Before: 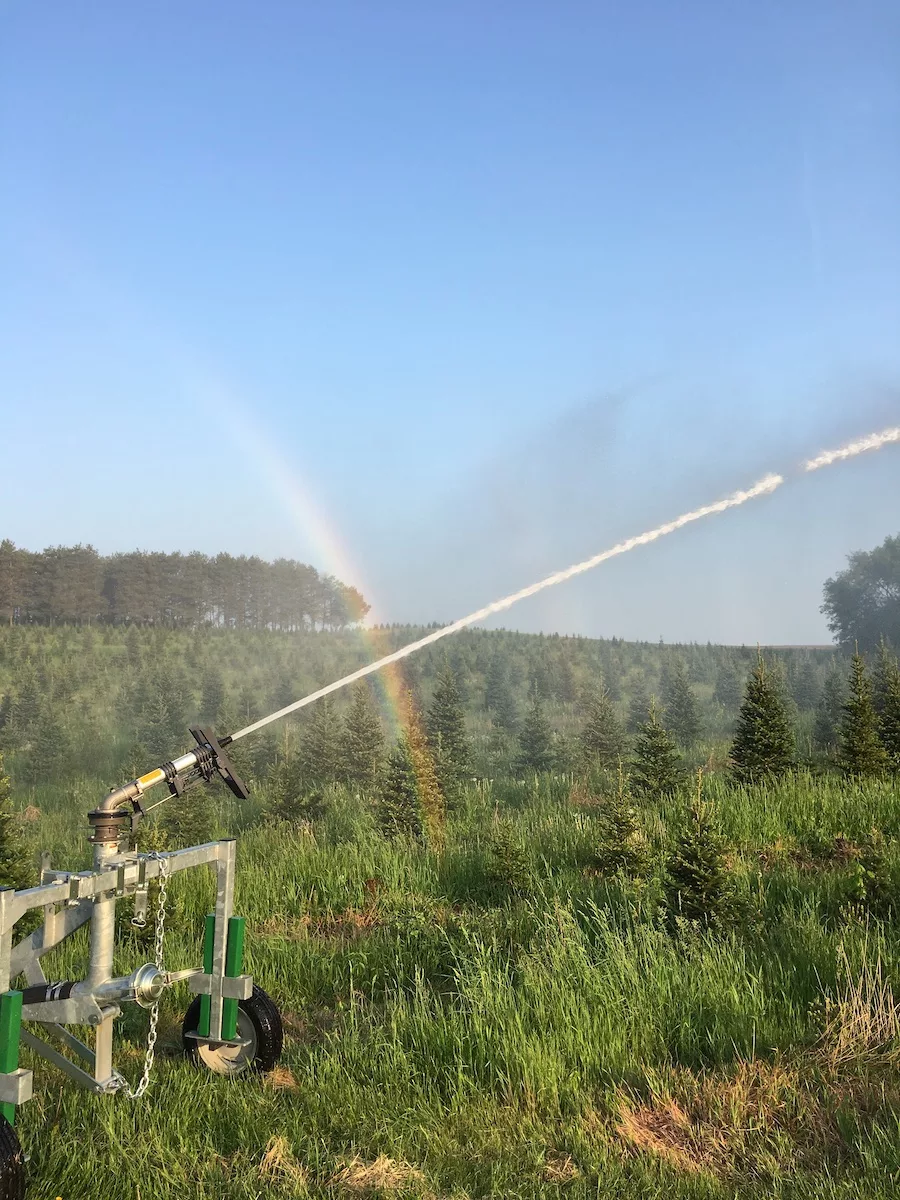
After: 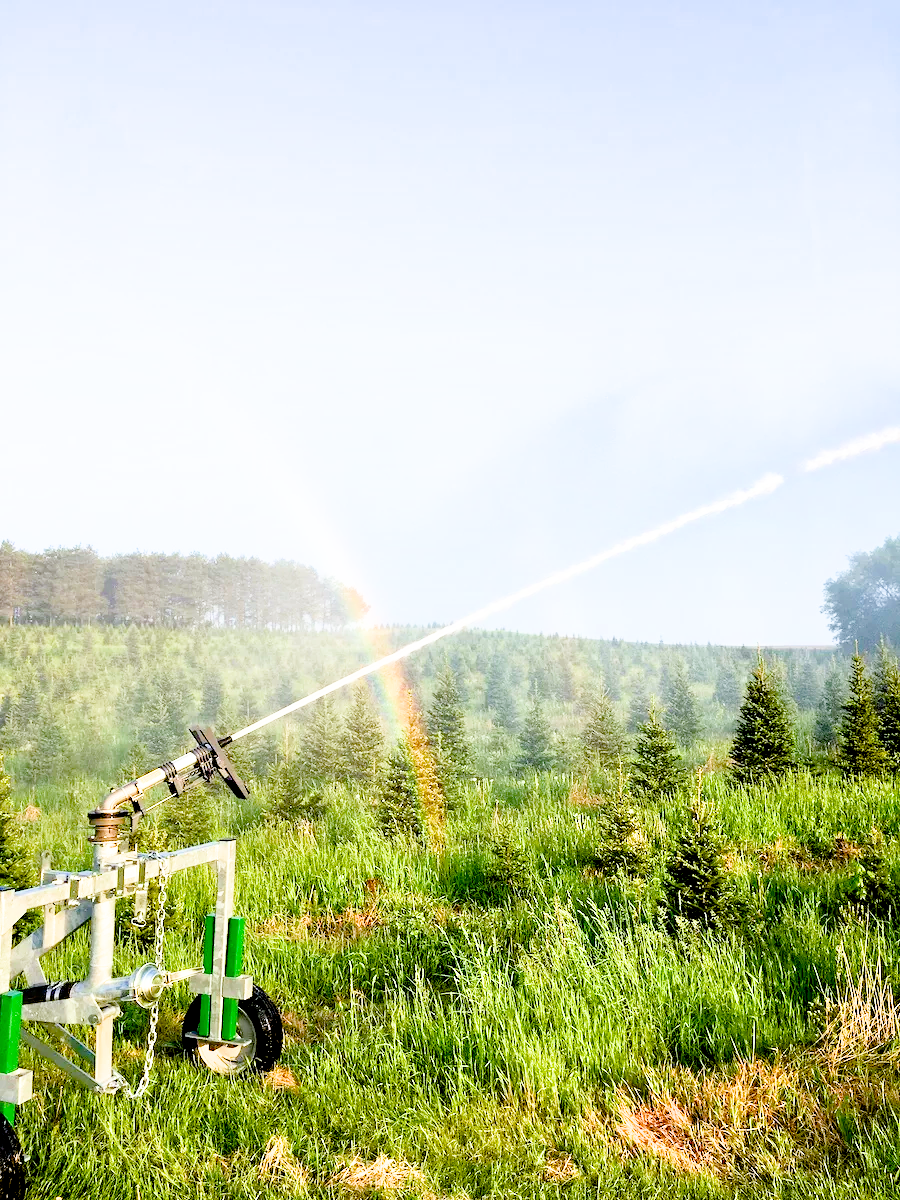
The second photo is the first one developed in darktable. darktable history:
white balance: red 0.983, blue 1.036
filmic rgb: black relative exposure -7.75 EV, white relative exposure 4.4 EV, threshold 3 EV, target black luminance 0%, hardness 3.76, latitude 50.51%, contrast 1.074, highlights saturation mix 10%, shadows ↔ highlights balance -0.22%, color science v4 (2020), enable highlight reconstruction true
exposure: black level correction 0.016, exposure 1.774 EV, compensate highlight preservation false
color balance rgb: perceptual saturation grading › global saturation 20%, perceptual saturation grading › highlights -25%, perceptual saturation grading › shadows 50%
